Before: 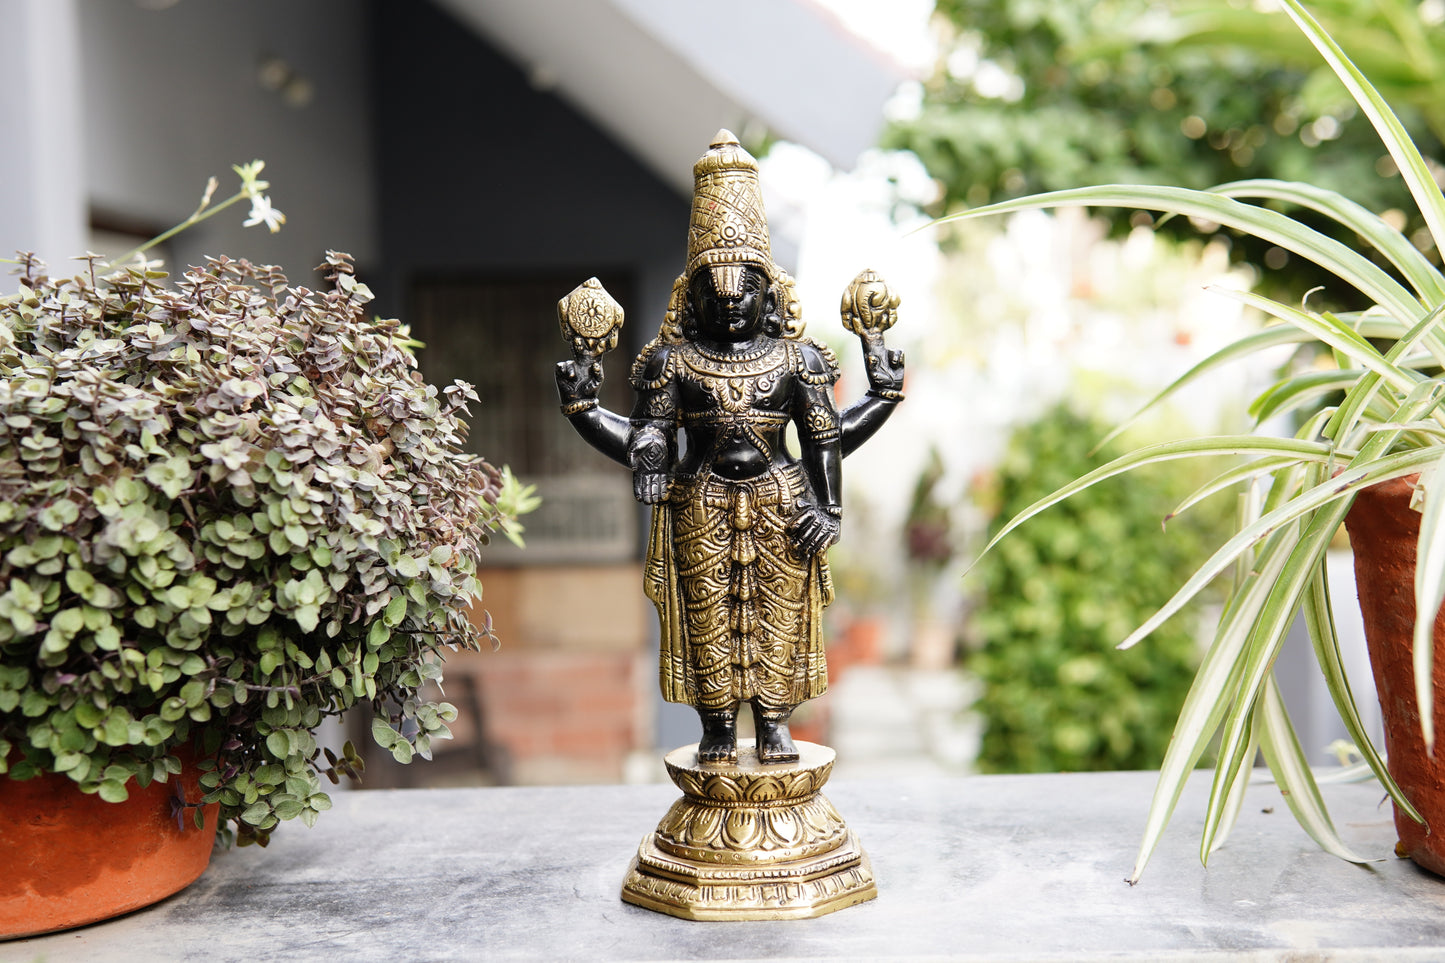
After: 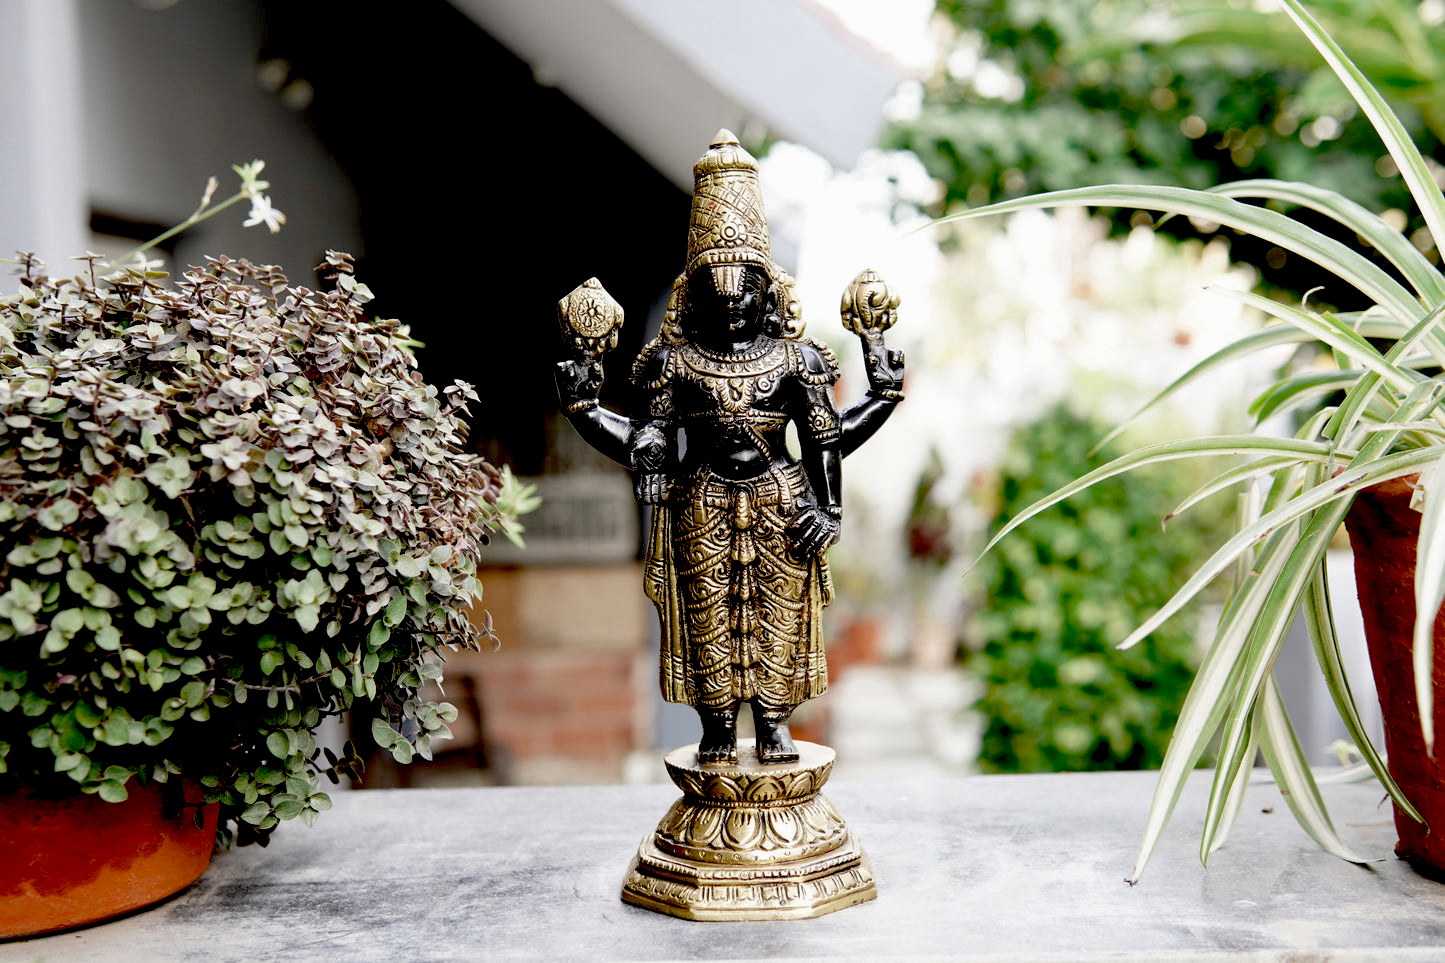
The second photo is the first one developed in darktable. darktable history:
exposure: black level correction 0.056, exposure -0.039 EV, compensate highlight preservation false
color zones: curves: ch0 [(0, 0.5) (0.125, 0.4) (0.25, 0.5) (0.375, 0.4) (0.5, 0.4) (0.625, 0.6) (0.75, 0.6) (0.875, 0.5)]; ch1 [(0, 0.35) (0.125, 0.45) (0.25, 0.35) (0.375, 0.35) (0.5, 0.35) (0.625, 0.35) (0.75, 0.45) (0.875, 0.35)]; ch2 [(0, 0.6) (0.125, 0.5) (0.25, 0.5) (0.375, 0.6) (0.5, 0.6) (0.625, 0.5) (0.75, 0.5) (0.875, 0.5)]
